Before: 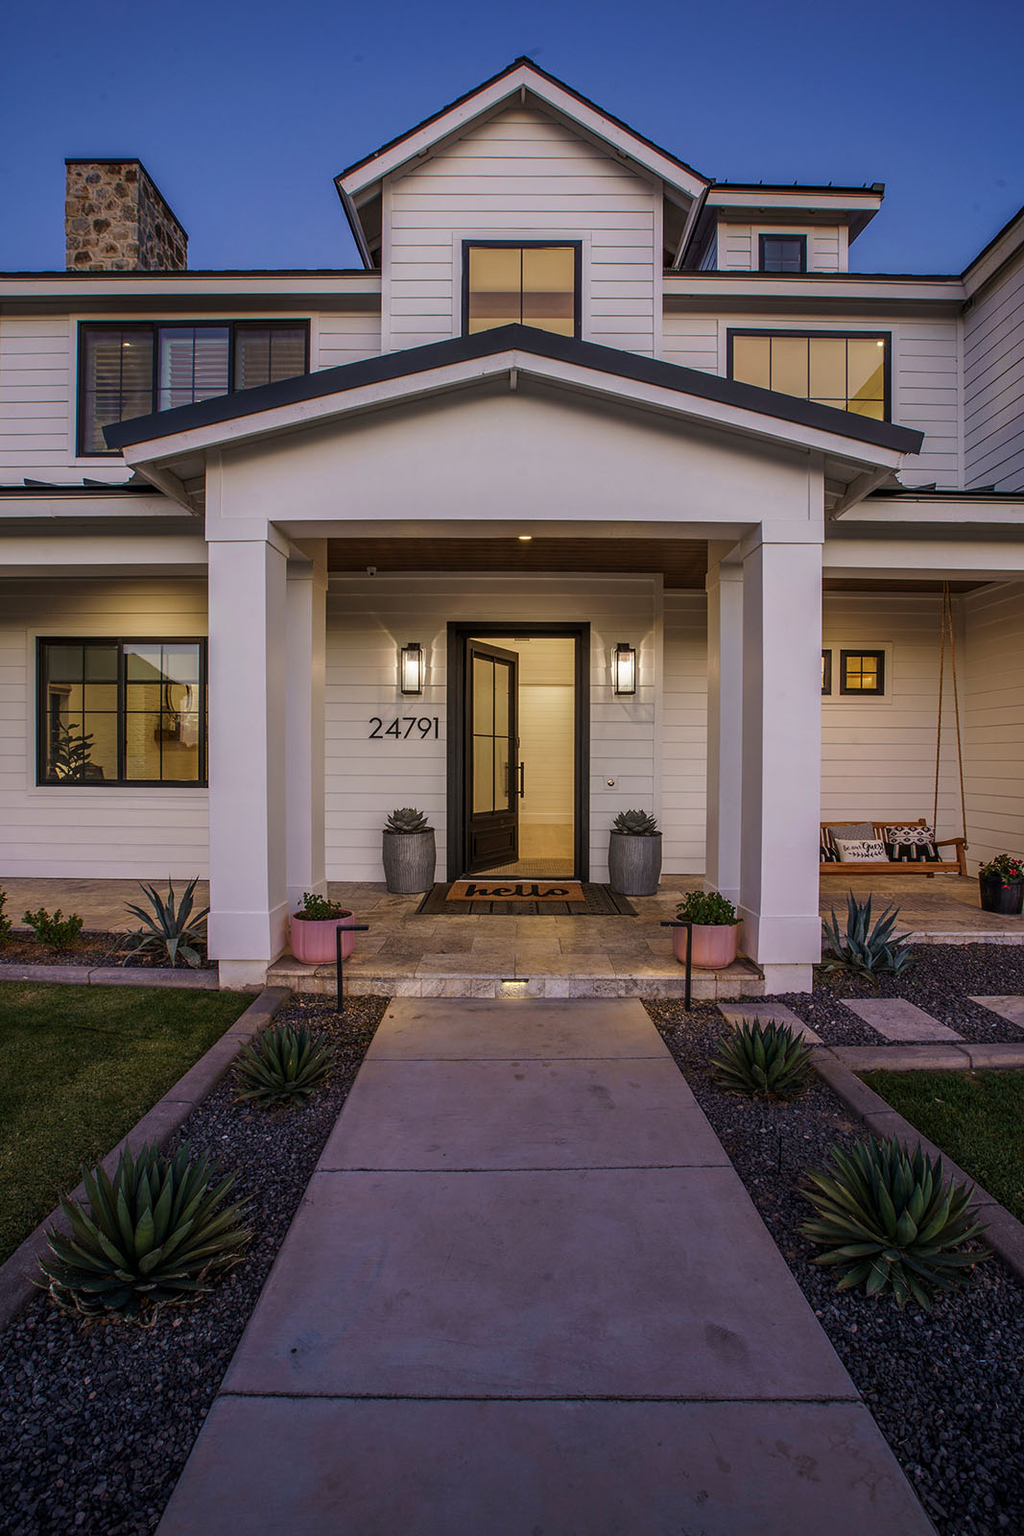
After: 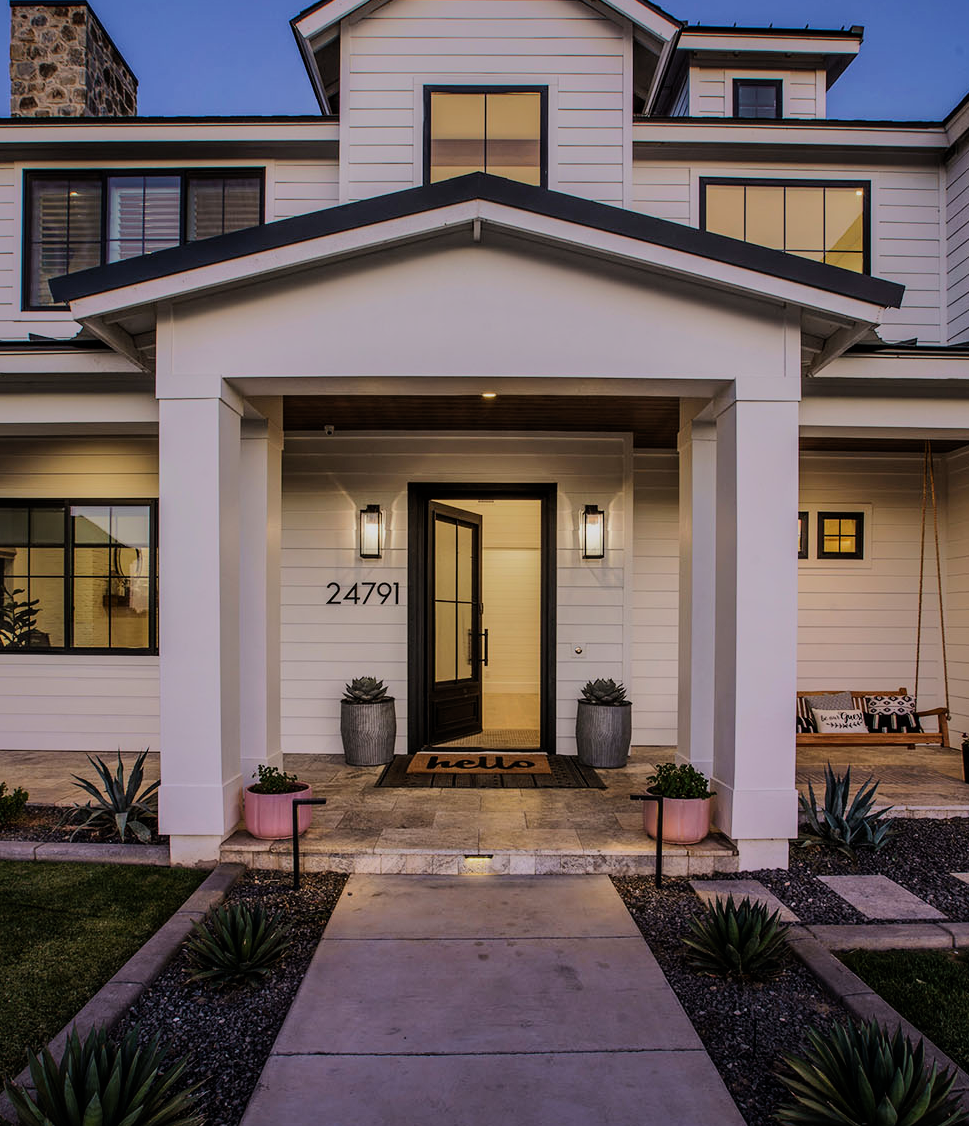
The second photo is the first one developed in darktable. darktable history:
crop: left 5.454%, top 10.363%, right 3.644%, bottom 19.21%
shadows and highlights: shadows 25.76, highlights -71.2
filmic rgb: black relative exposure -7.65 EV, white relative exposure 4.56 EV, threshold 2.94 EV, structure ↔ texture 99.53%, hardness 3.61, contrast 1.051, color science v6 (2022), enable highlight reconstruction true
levels: levels [0, 0.476, 0.951]
contrast brightness saturation: contrast 0.153, brightness 0.045
